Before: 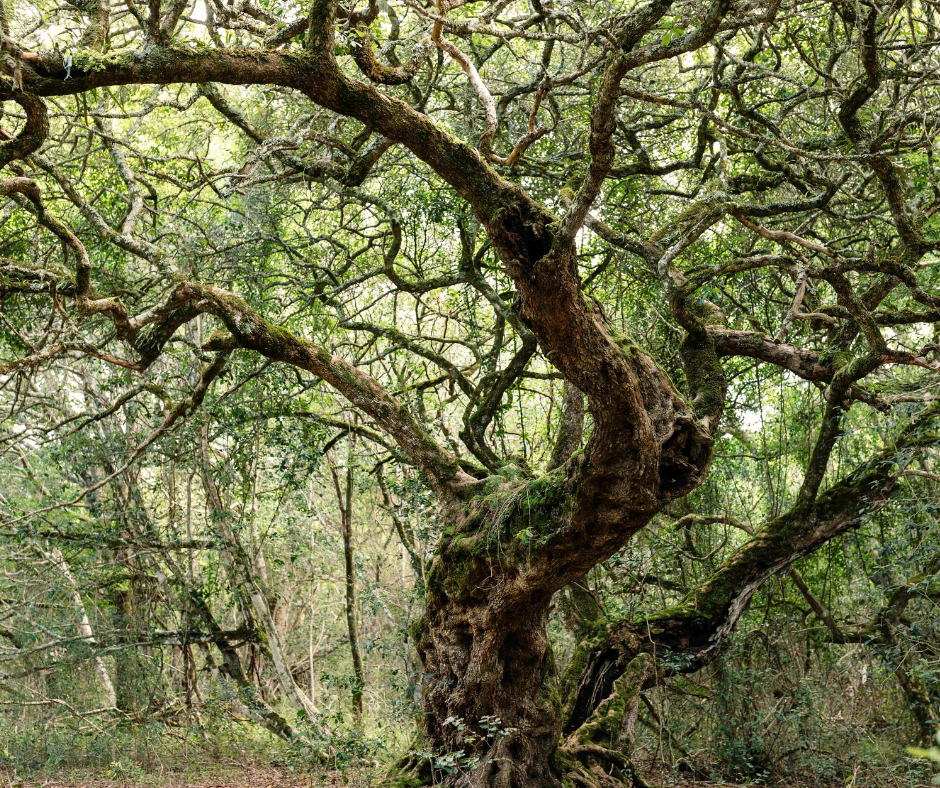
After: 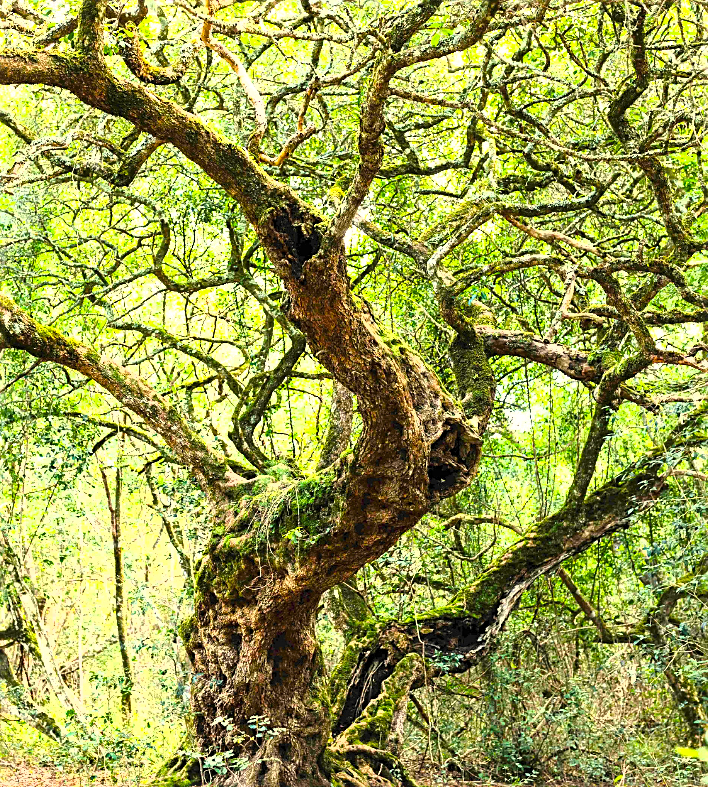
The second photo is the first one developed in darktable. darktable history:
sharpen: on, module defaults
color balance rgb: perceptual saturation grading › global saturation 20%, global vibrance 20%
exposure: black level correction 0, exposure 1.7 EV, compensate exposure bias true, compensate highlight preservation false
fill light: on, module defaults
crop and rotate: left 24.6%
